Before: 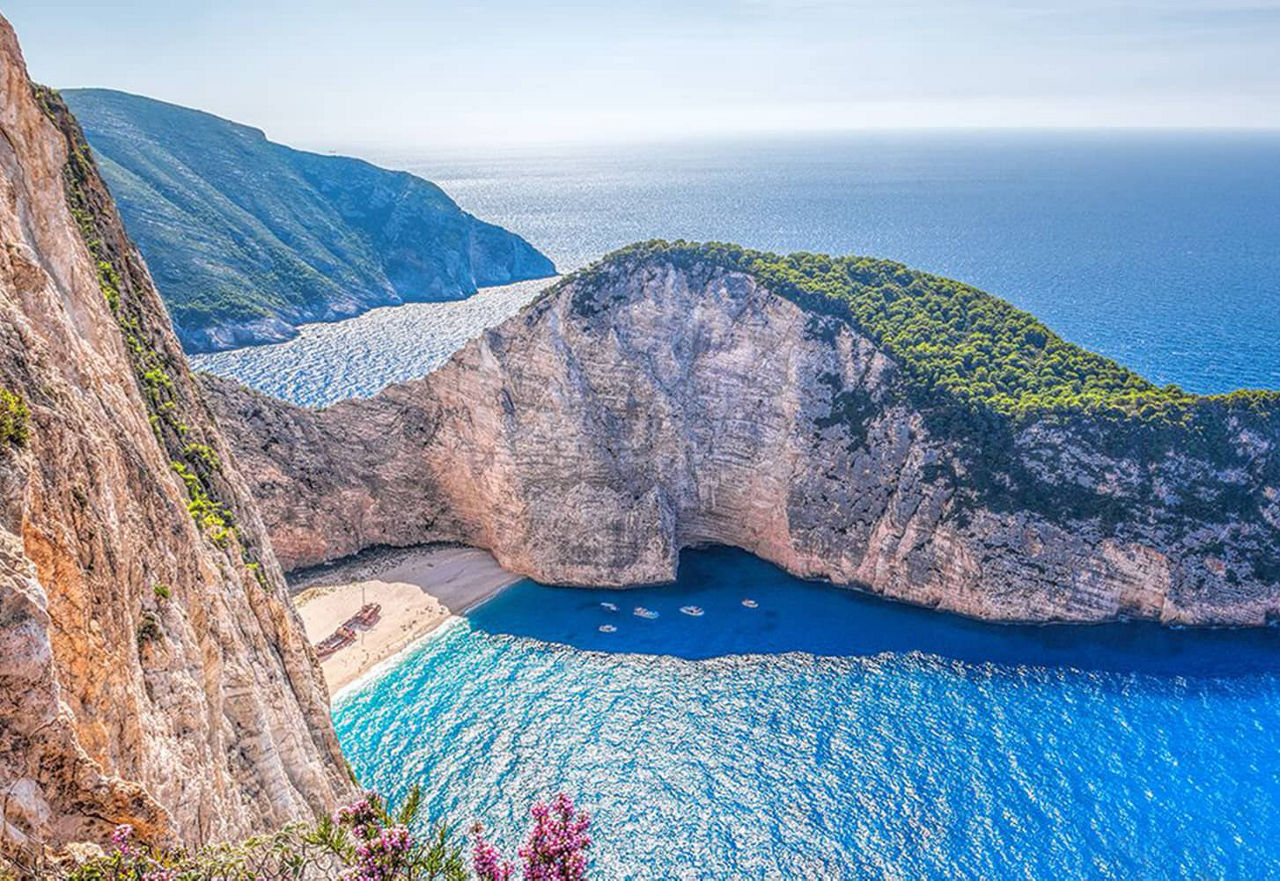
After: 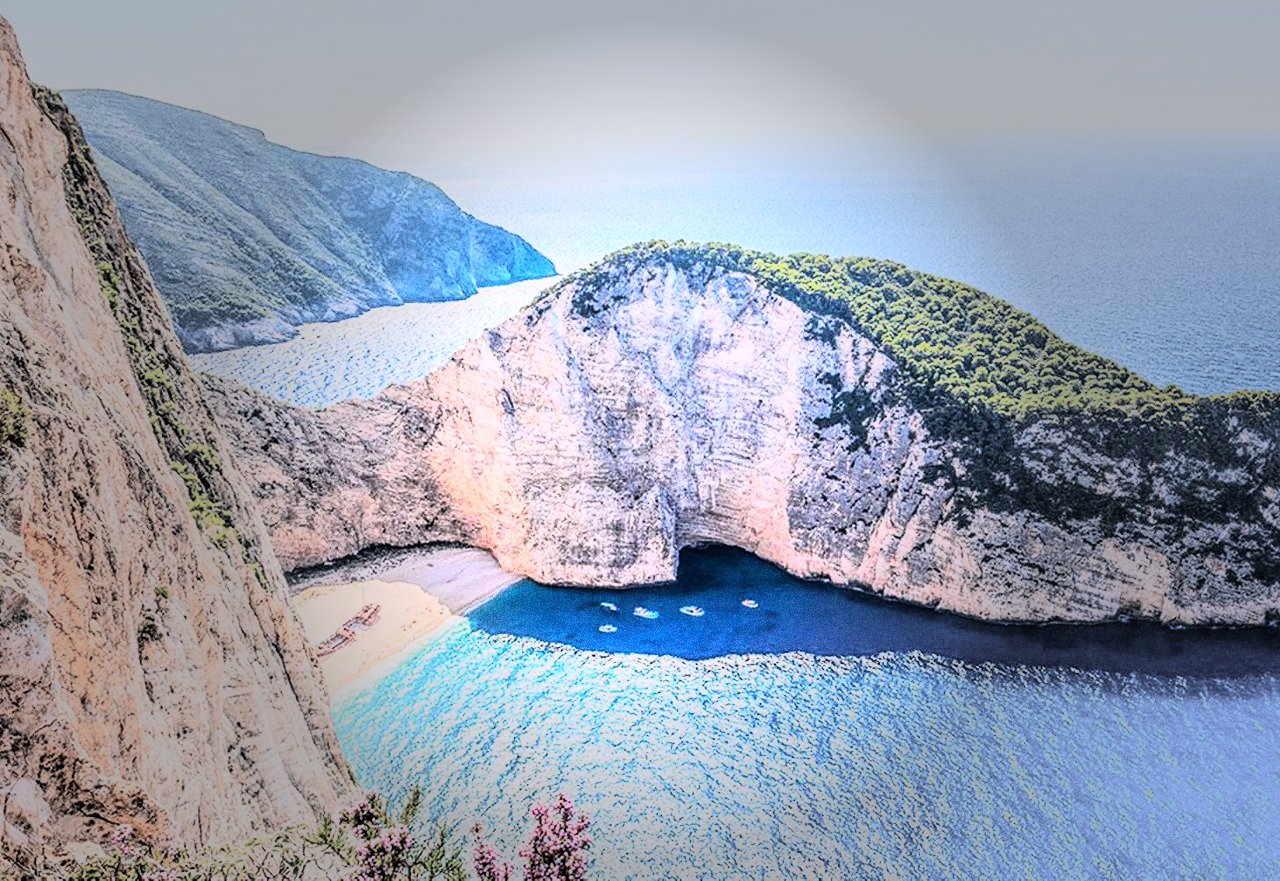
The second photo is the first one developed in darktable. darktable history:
grain: coarseness 0.09 ISO, strength 40%
white balance: red 1.004, blue 1.024
rgb curve: curves: ch0 [(0, 0) (0.21, 0.15) (0.24, 0.21) (0.5, 0.75) (0.75, 0.96) (0.89, 0.99) (1, 1)]; ch1 [(0, 0.02) (0.21, 0.13) (0.25, 0.2) (0.5, 0.67) (0.75, 0.9) (0.89, 0.97) (1, 1)]; ch2 [(0, 0.02) (0.21, 0.13) (0.25, 0.2) (0.5, 0.67) (0.75, 0.9) (0.89, 0.97) (1, 1)], compensate middle gray true
vignetting: fall-off start 31.28%, fall-off radius 34.64%, brightness -0.575
